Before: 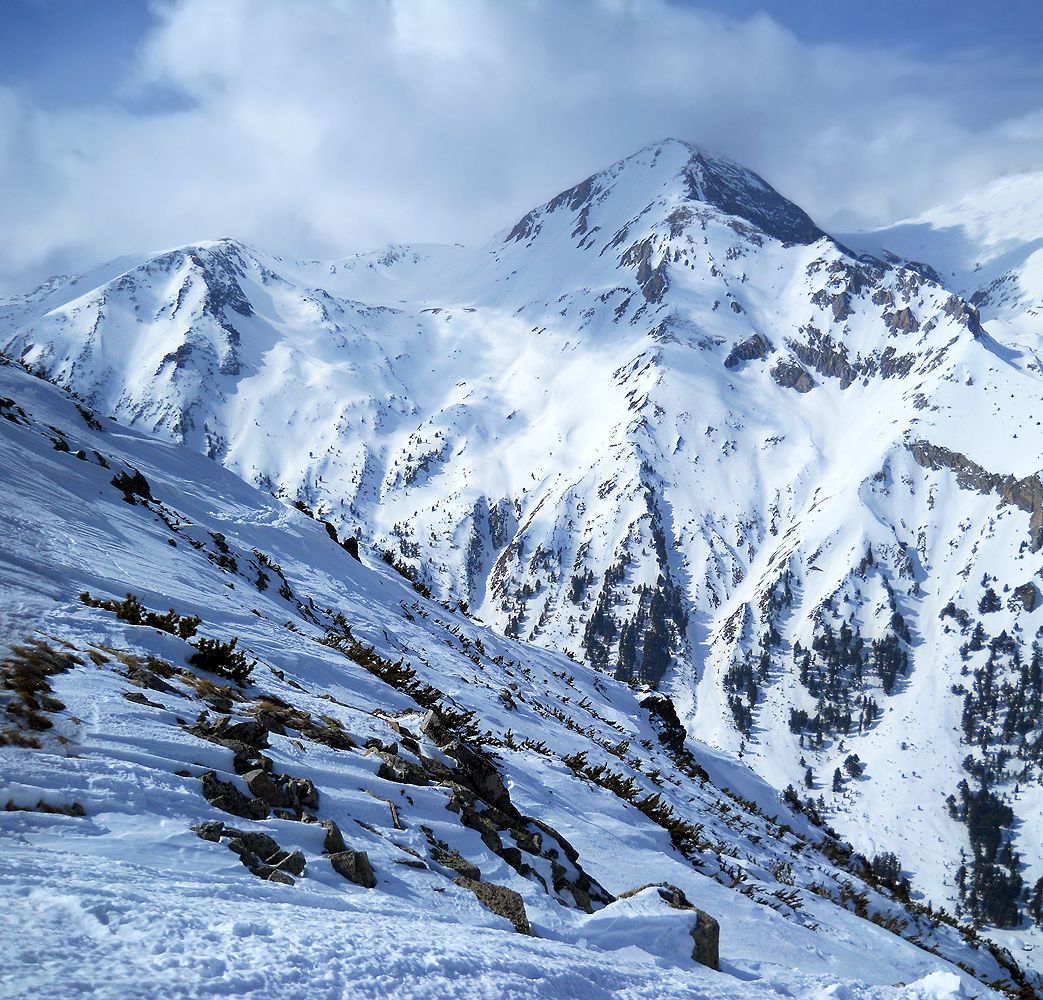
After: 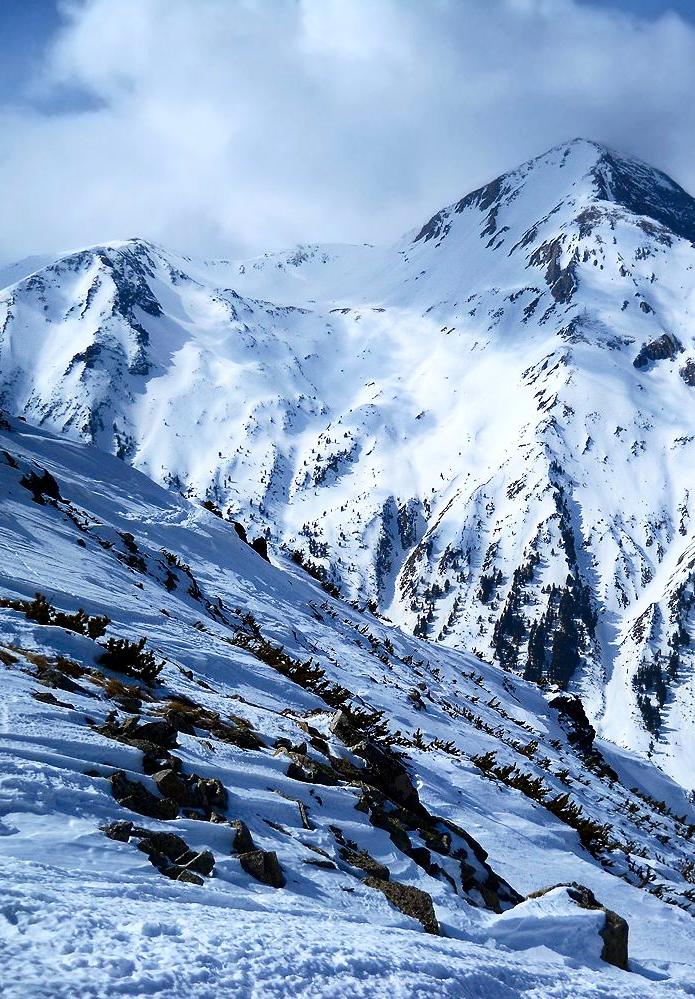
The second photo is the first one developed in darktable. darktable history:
contrast brightness saturation: contrast 0.2, brightness -0.11, saturation 0.1
crop and rotate: left 8.786%, right 24.548%
